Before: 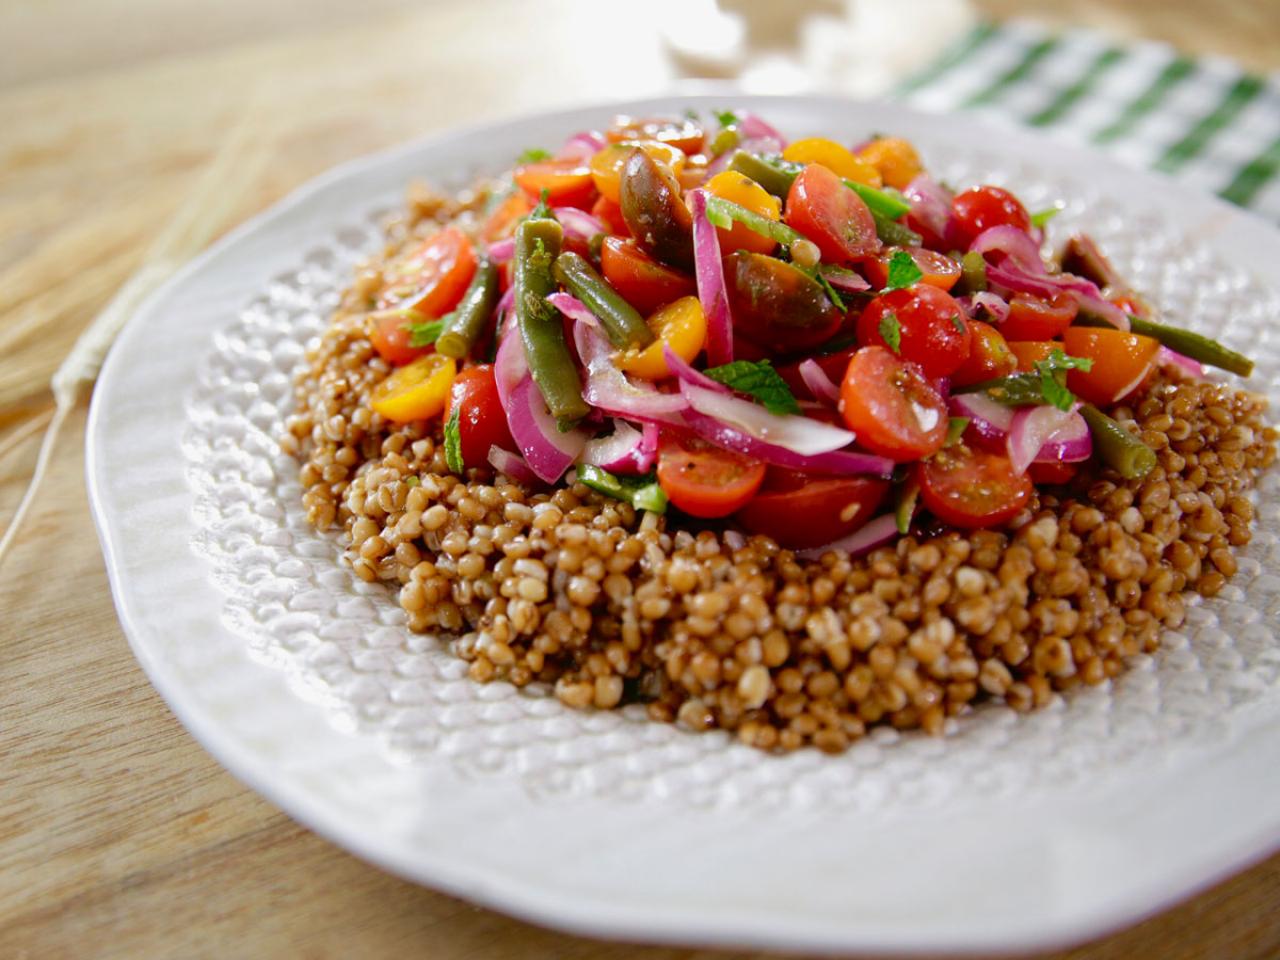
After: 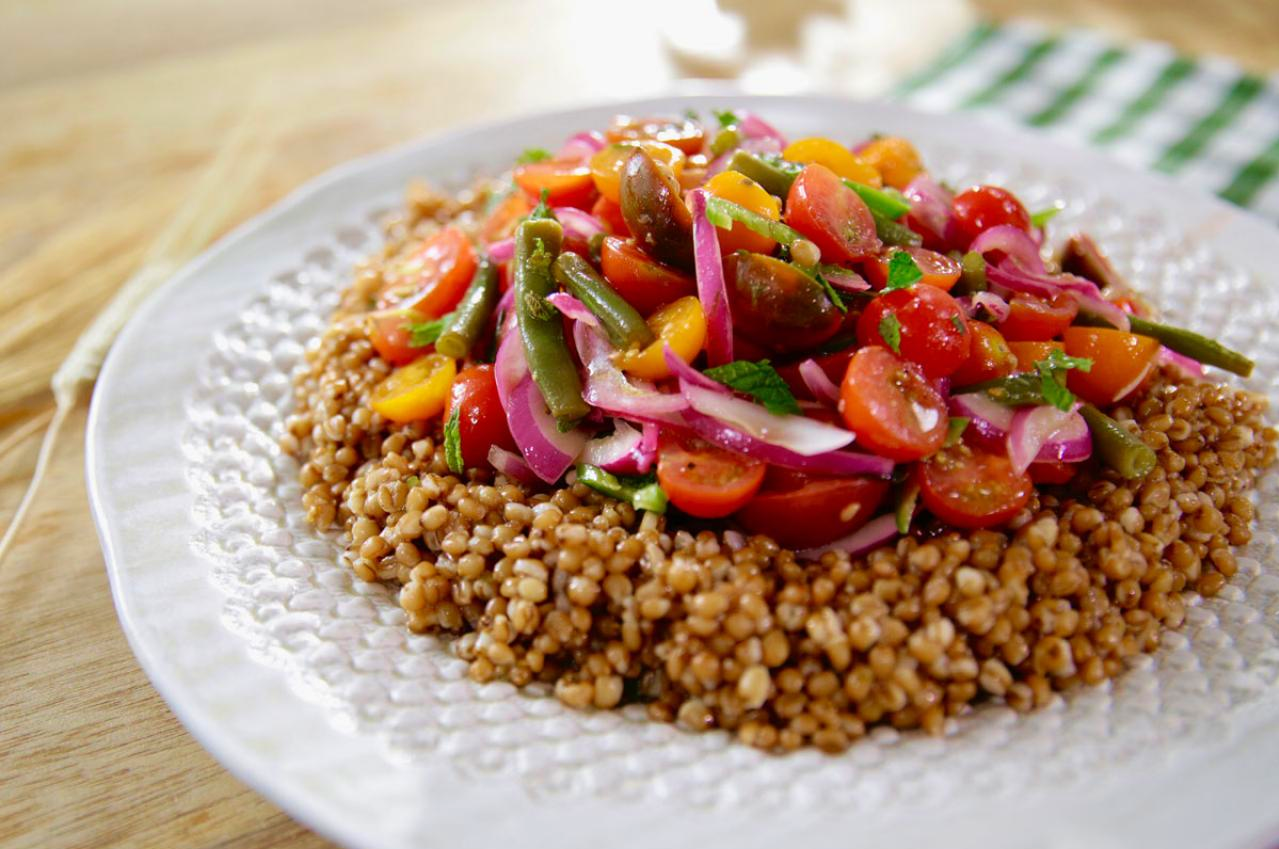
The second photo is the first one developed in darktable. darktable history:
crop and rotate: top 0%, bottom 11.49%
exposure: exposure 0.02 EV, compensate highlight preservation false
velvia: on, module defaults
